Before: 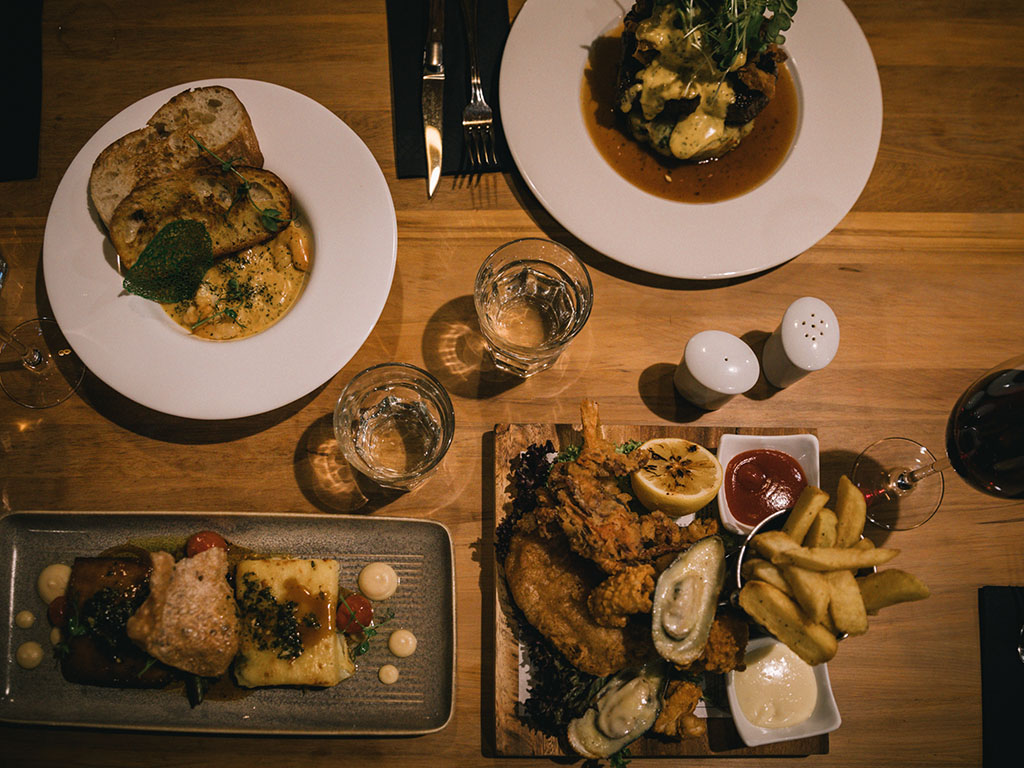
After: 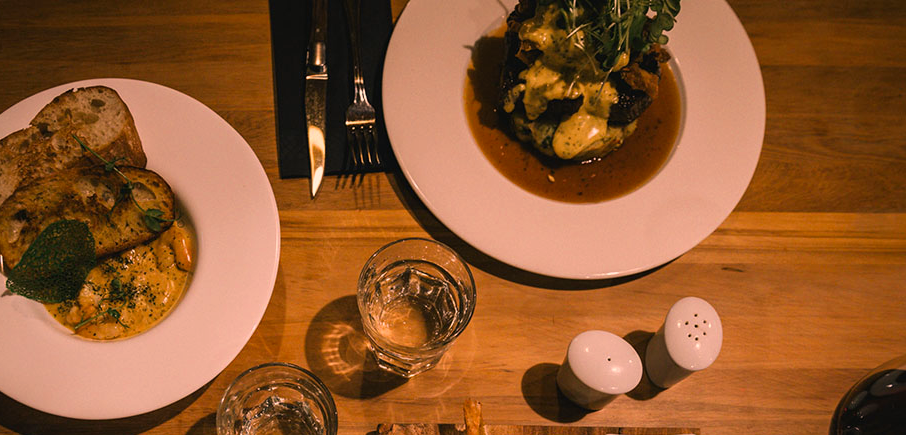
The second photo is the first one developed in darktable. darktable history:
crop and rotate: left 11.453%, bottom 43.245%
color correction: highlights a* 20.59, highlights b* 19.44
